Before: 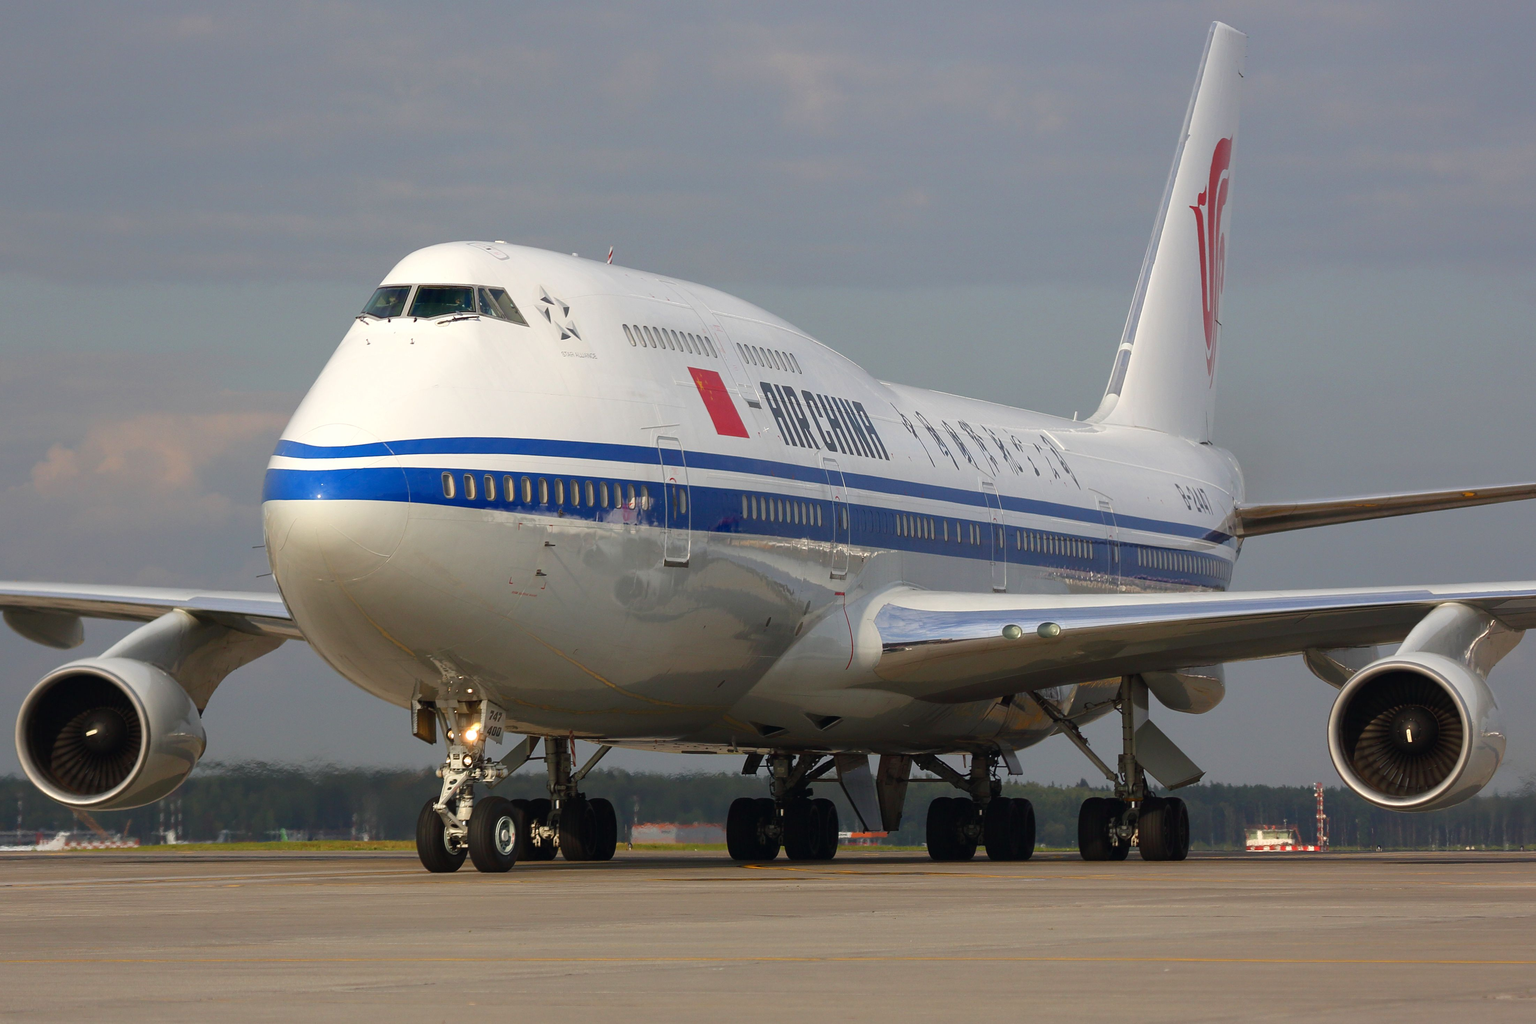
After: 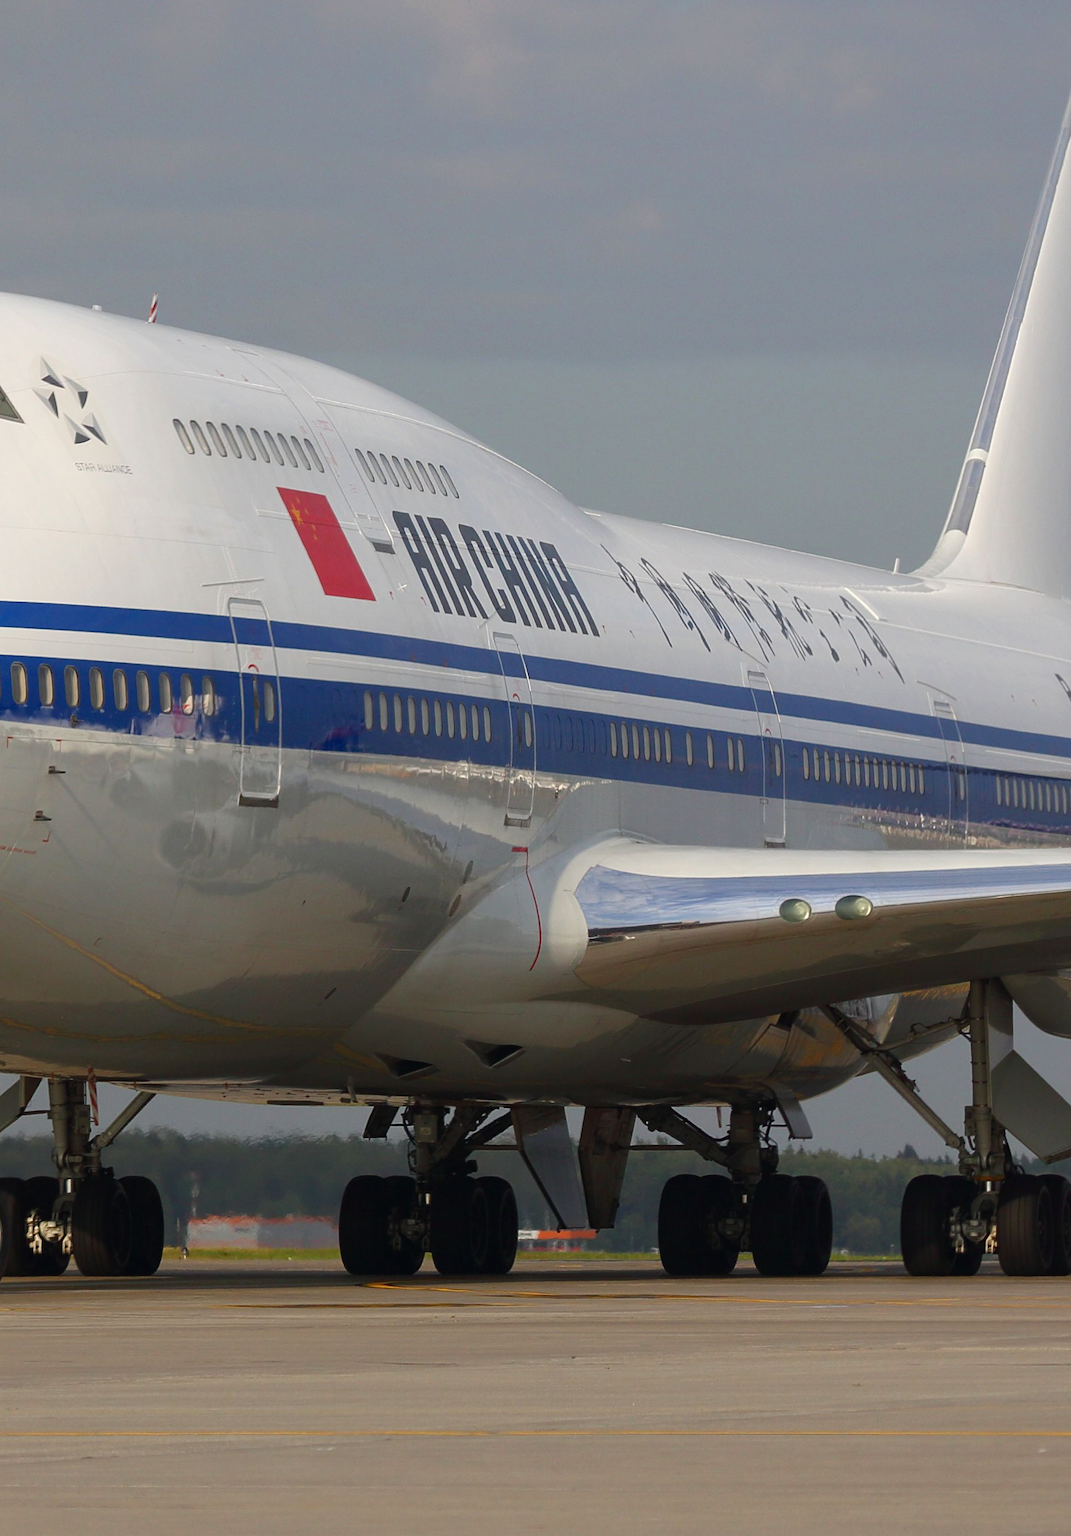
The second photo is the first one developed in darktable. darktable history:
crop: left 33.496%, top 6.063%, right 22.798%
